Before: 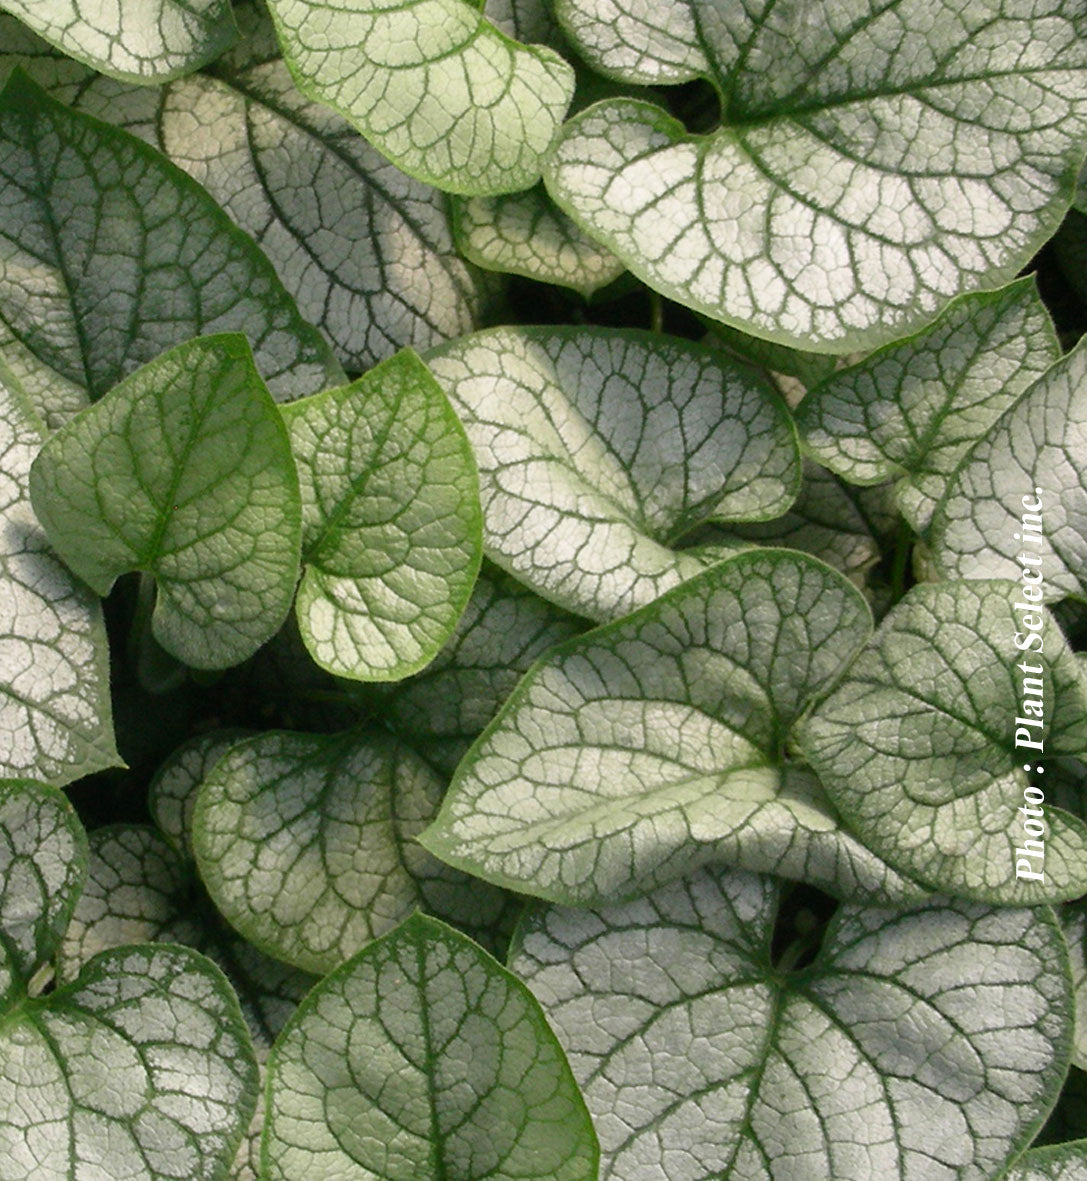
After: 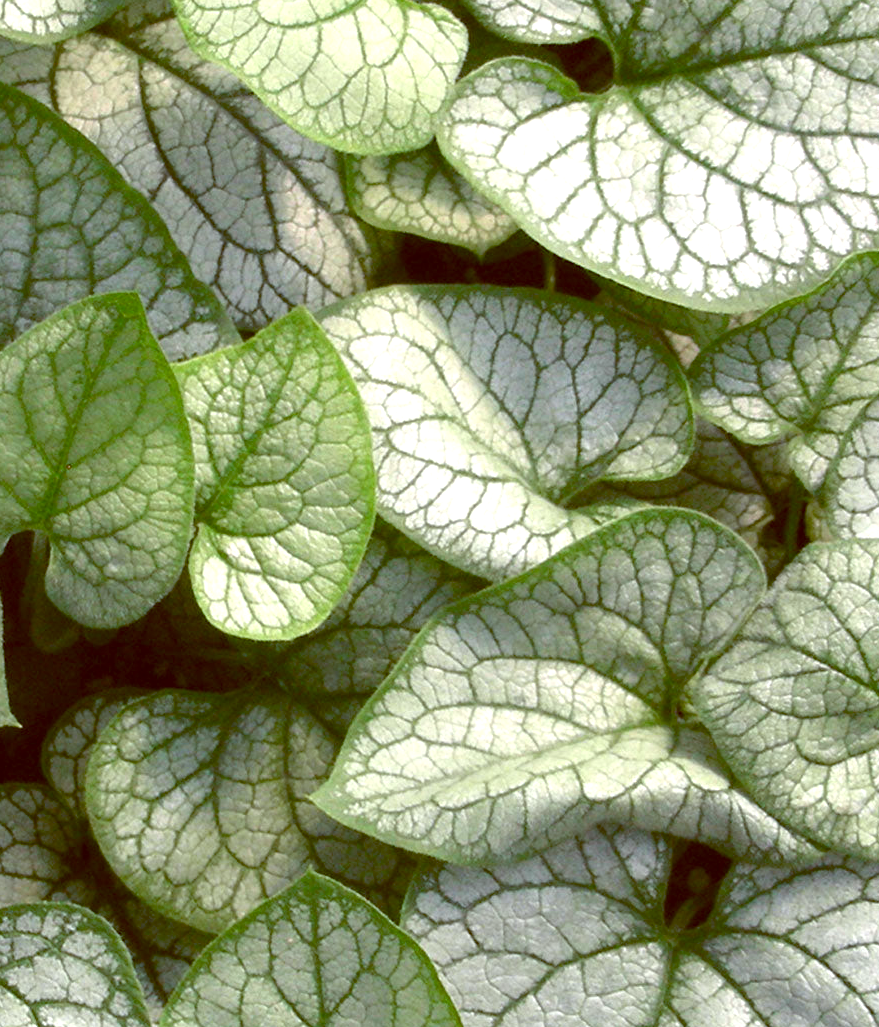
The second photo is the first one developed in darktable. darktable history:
exposure: black level correction 0, exposure 0.7 EV, compensate exposure bias true, compensate highlight preservation false
crop: left 9.929%, top 3.475%, right 9.188%, bottom 9.529%
color balance: lift [1, 1.015, 1.004, 0.985], gamma [1, 0.958, 0.971, 1.042], gain [1, 0.956, 0.977, 1.044]
